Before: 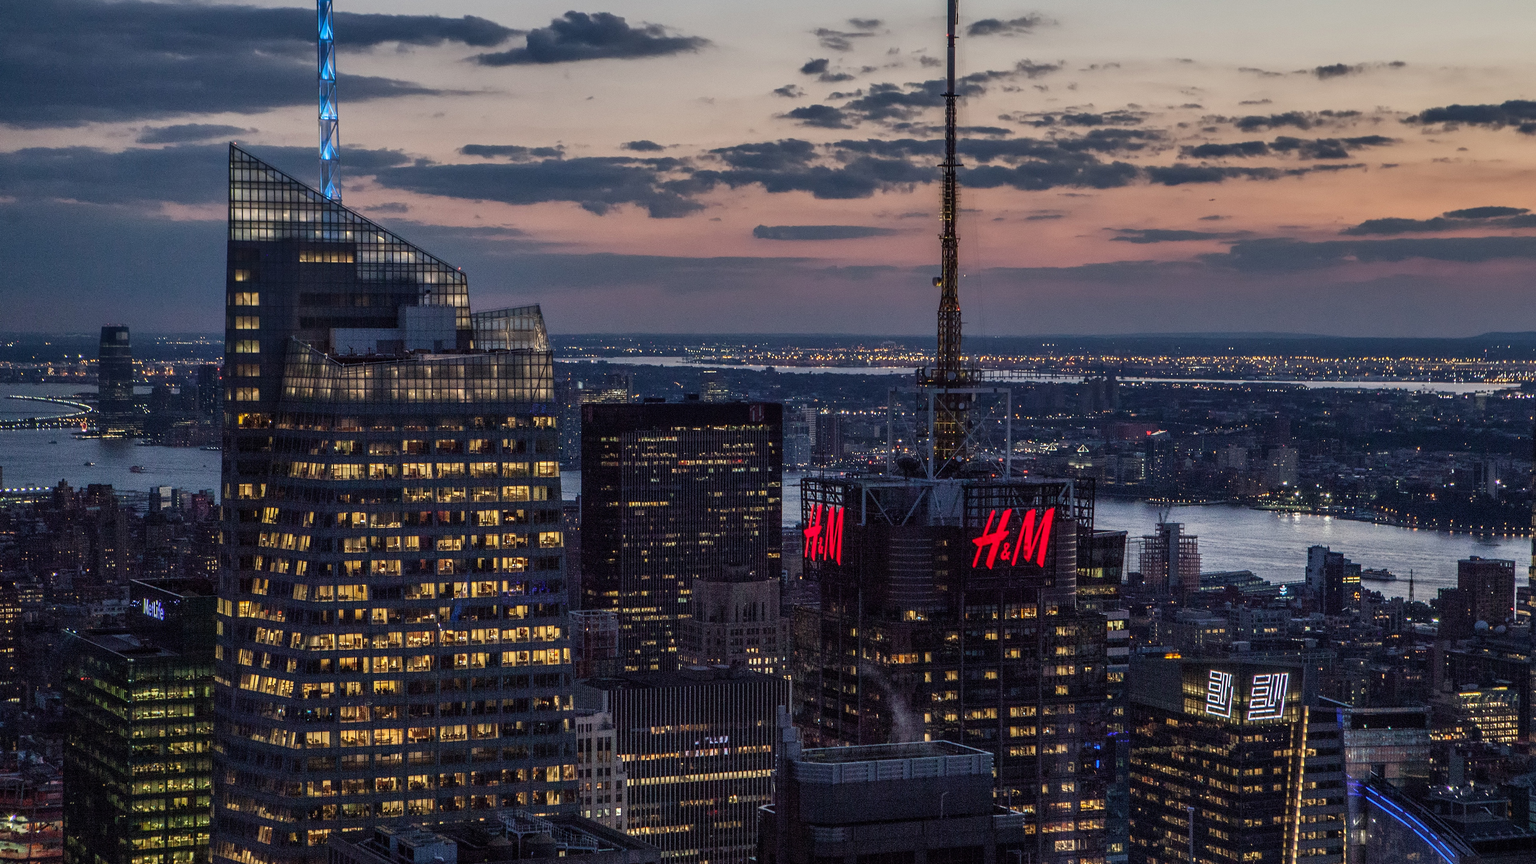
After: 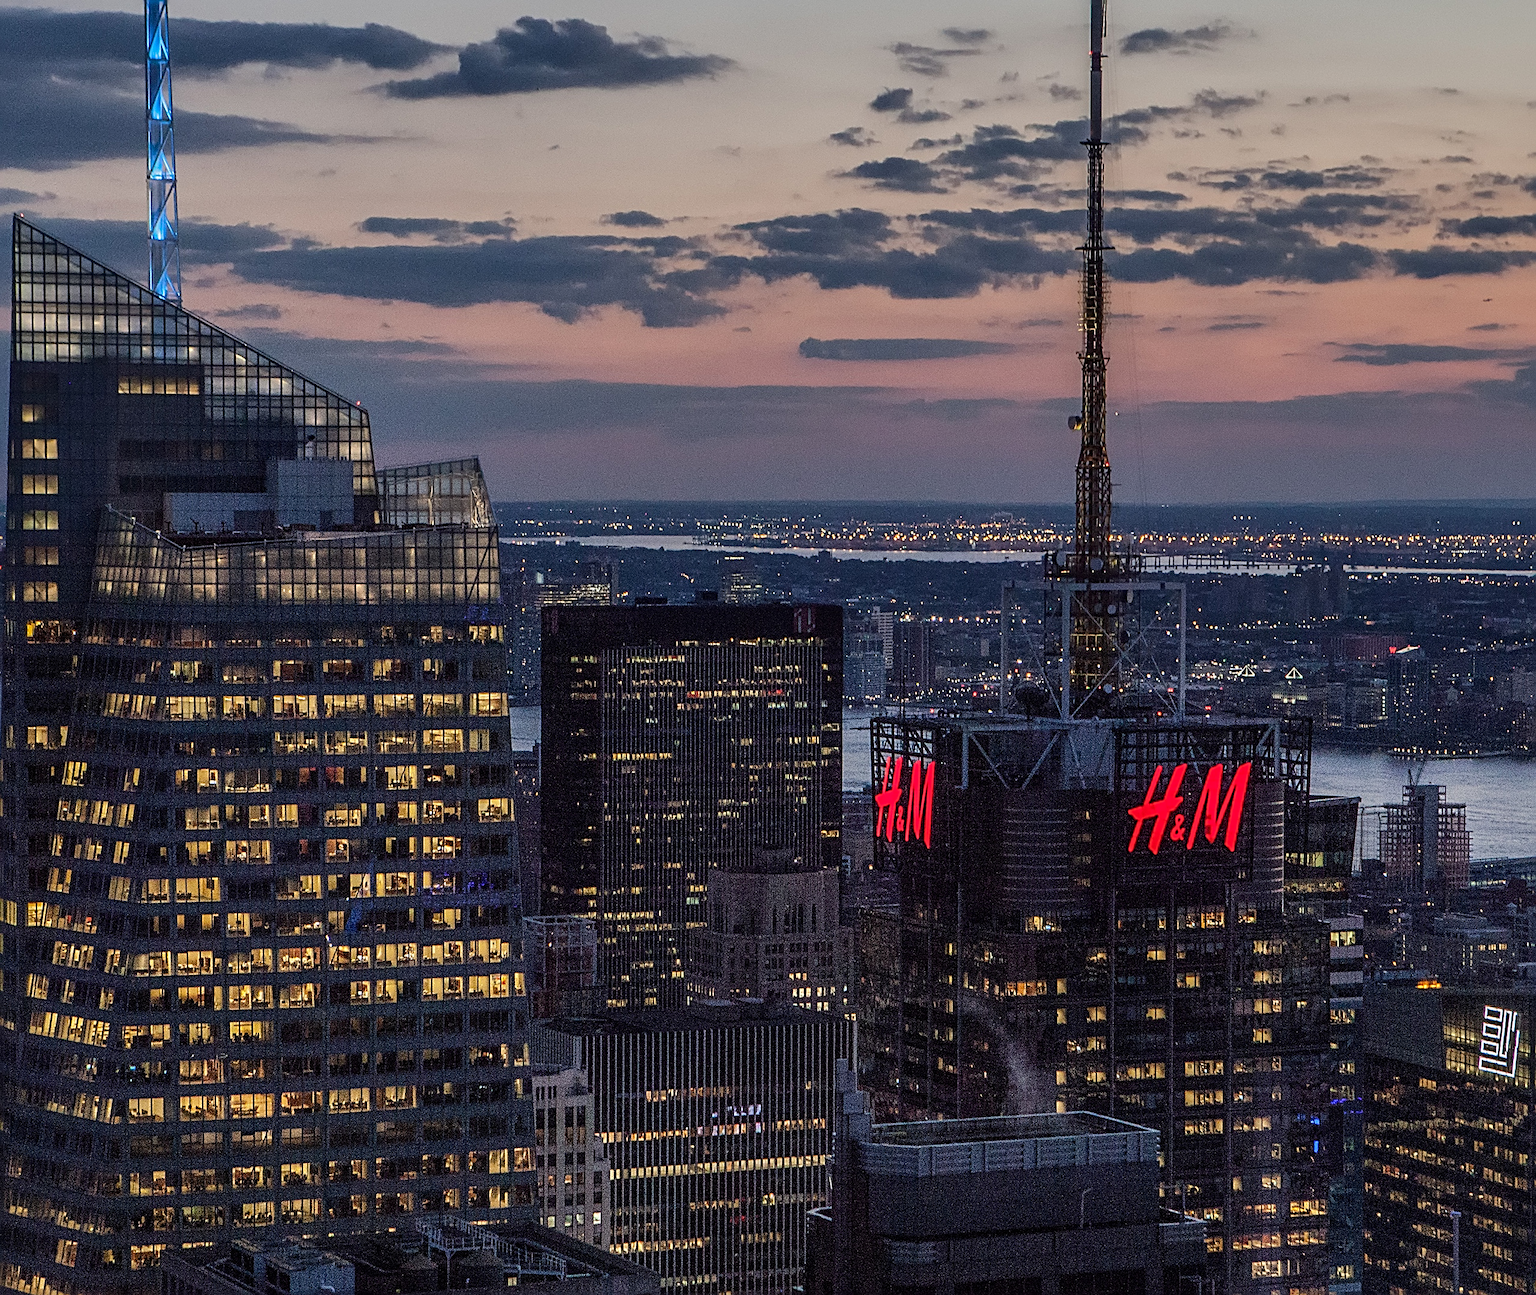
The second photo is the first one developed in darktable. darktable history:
sharpen: radius 2.591, amount 0.689
crop and rotate: left 14.382%, right 18.958%
base curve: curves: ch0 [(0, 0) (0.235, 0.266) (0.503, 0.496) (0.786, 0.72) (1, 1)]
shadows and highlights: shadows -20.41, white point adjustment -2.08, highlights -35.03
